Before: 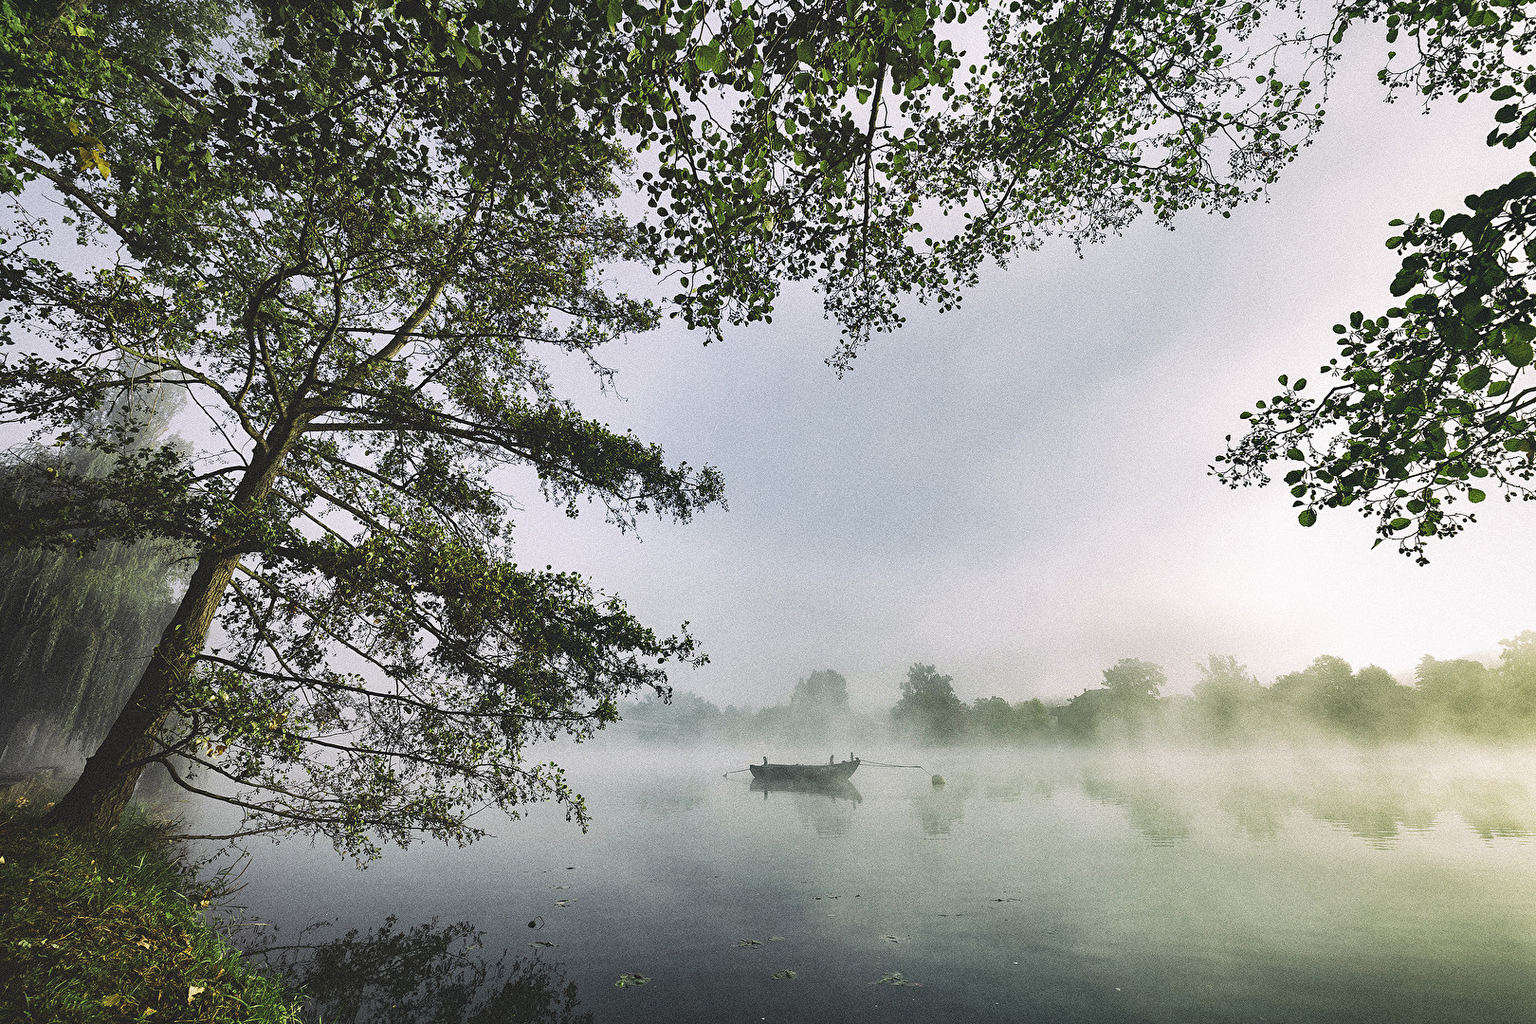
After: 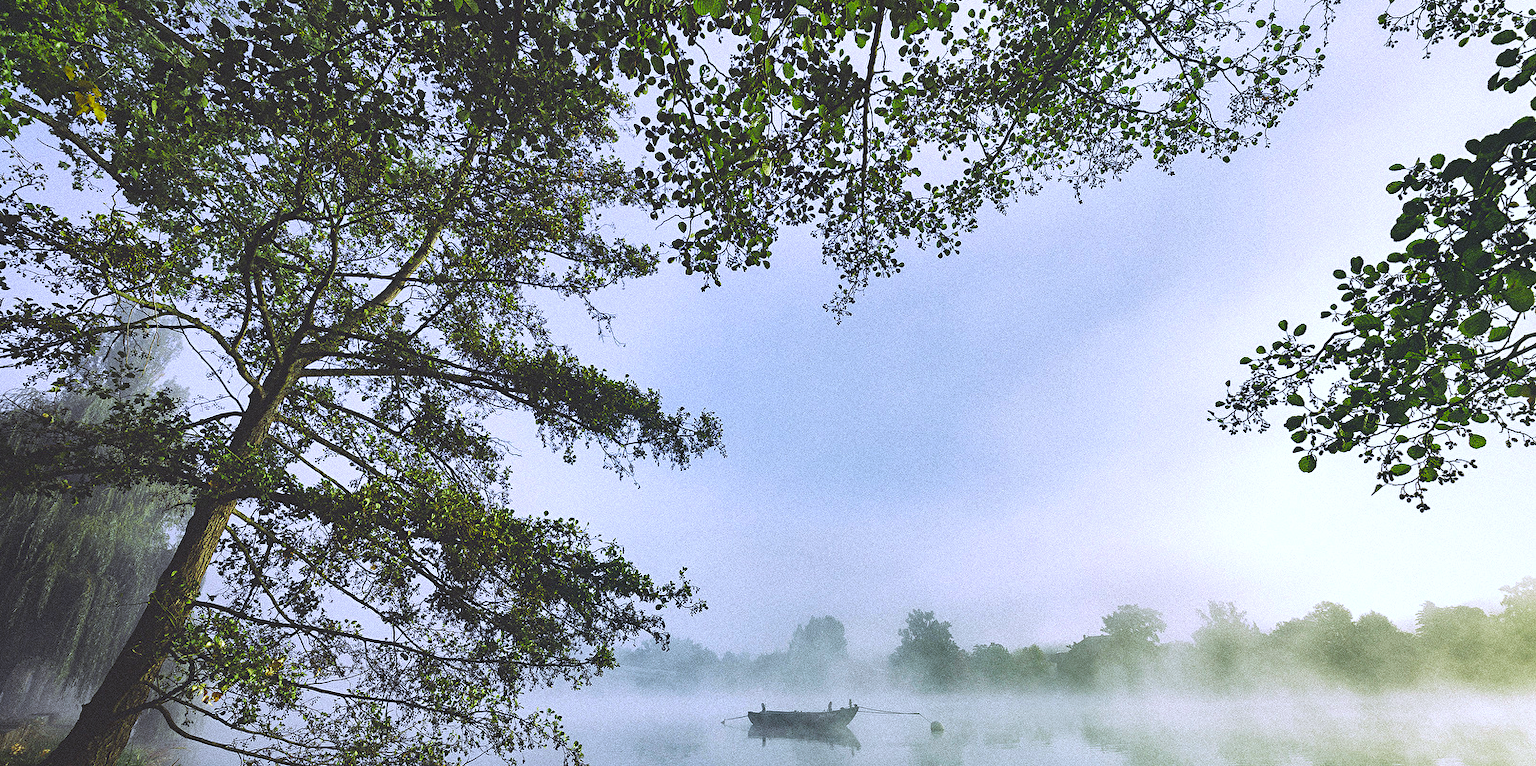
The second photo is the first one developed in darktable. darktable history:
color calibration: illuminant as shot in camera, x 0.37, y 0.382, temperature 4320.78 K
crop: left 0.36%, top 5.487%, bottom 19.889%
color balance rgb: shadows lift › chroma 2.015%, shadows lift › hue 51.36°, global offset › luminance 0.751%, perceptual saturation grading › global saturation 36.526%, perceptual brilliance grading › global brilliance 2.767%, global vibrance 14.492%
